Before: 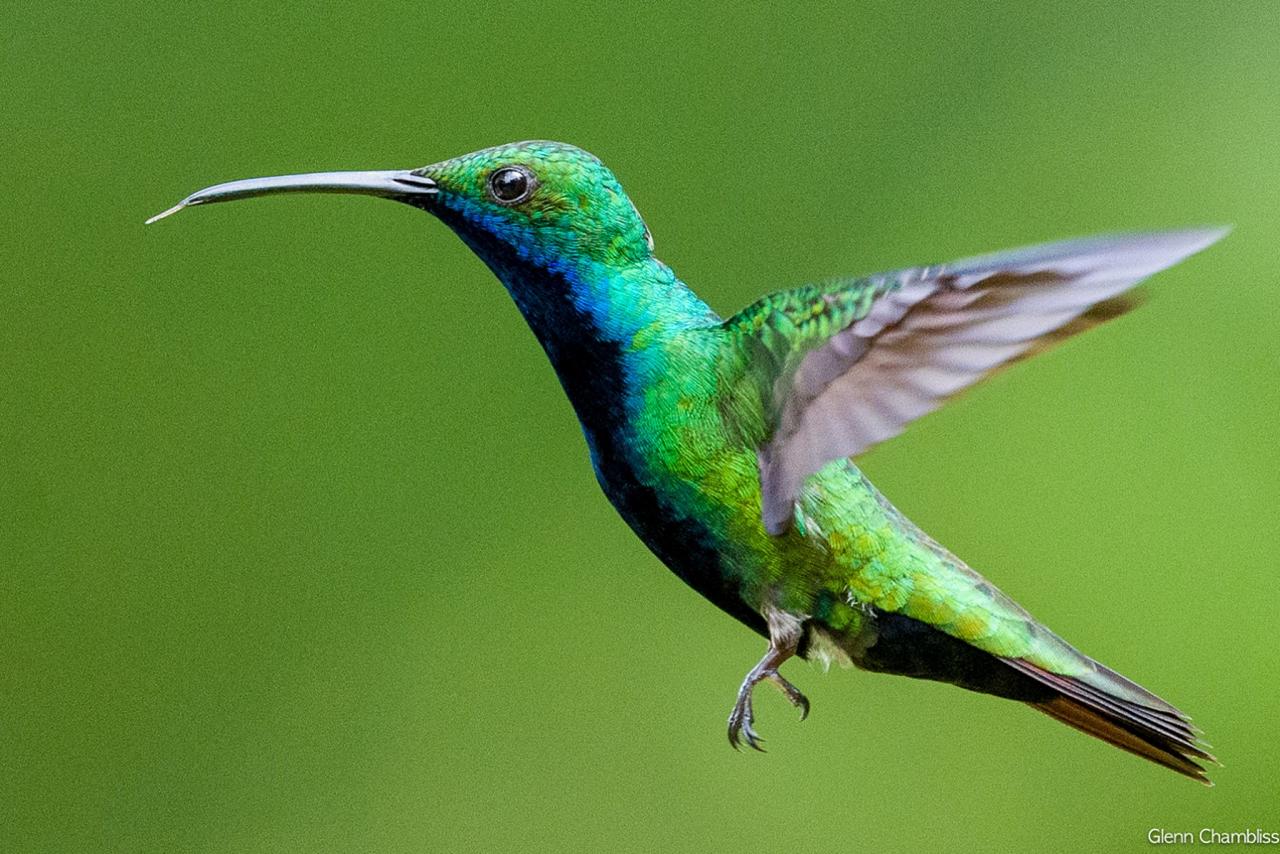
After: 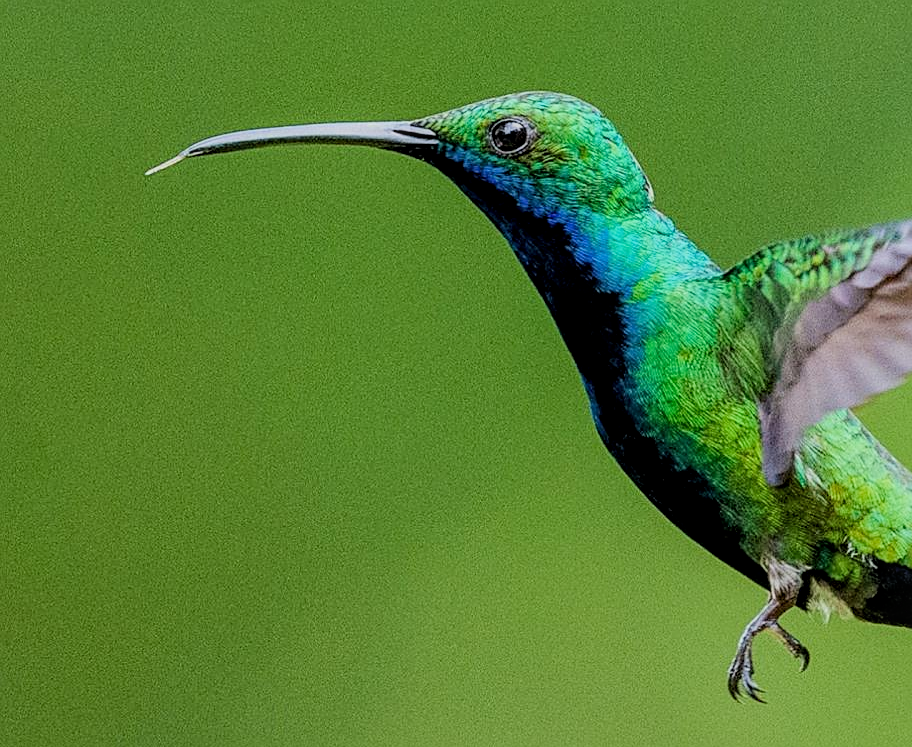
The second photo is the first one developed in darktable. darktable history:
local contrast: on, module defaults
crop: top 5.803%, right 27.864%, bottom 5.804%
sharpen: on, module defaults
filmic rgb: black relative exposure -7.48 EV, white relative exposure 4.83 EV, hardness 3.4, color science v6 (2022)
exposure: exposure 0.078 EV, compensate highlight preservation false
